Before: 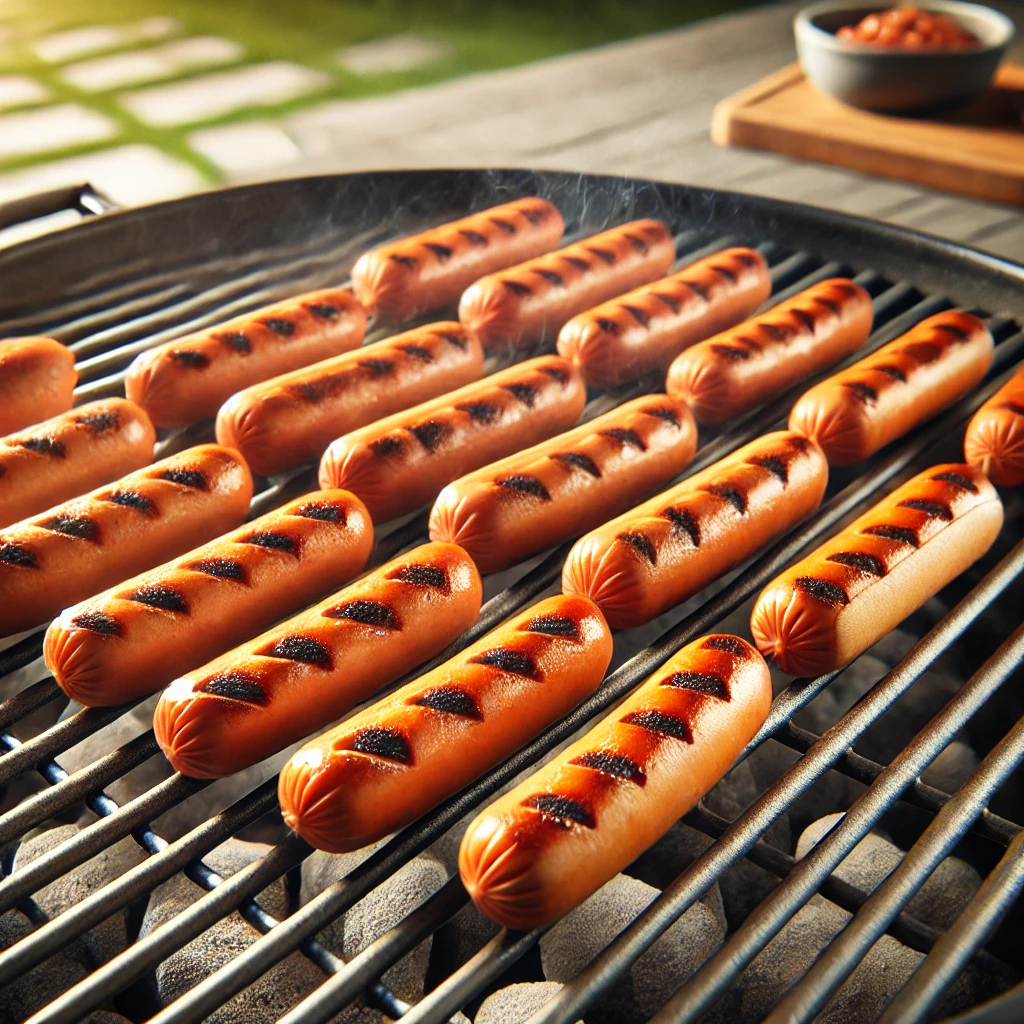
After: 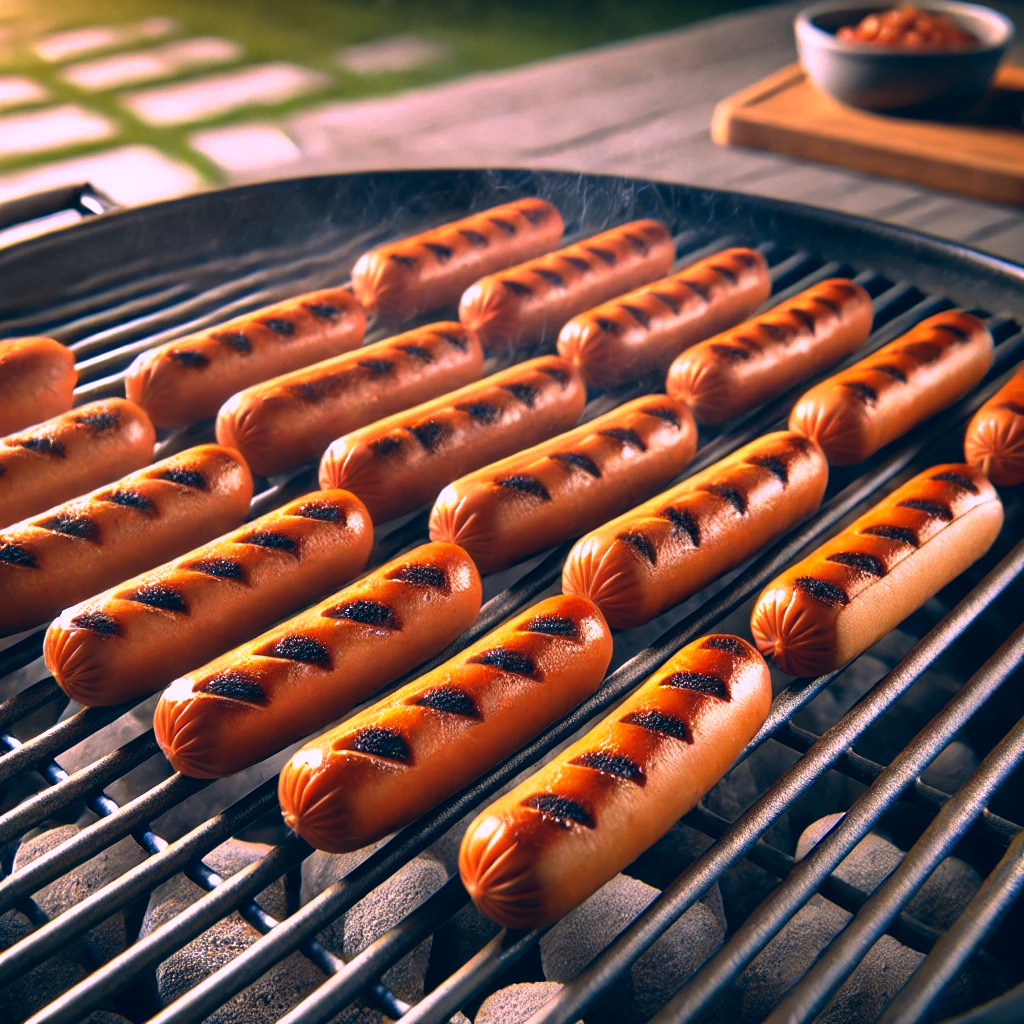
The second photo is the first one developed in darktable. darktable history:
base curve: curves: ch0 [(0, 0) (0.595, 0.418) (1, 1)], preserve colors none
white balance: red 1.042, blue 1.17
color correction: highlights a* 10.32, highlights b* 14.66, shadows a* -9.59, shadows b* -15.02
